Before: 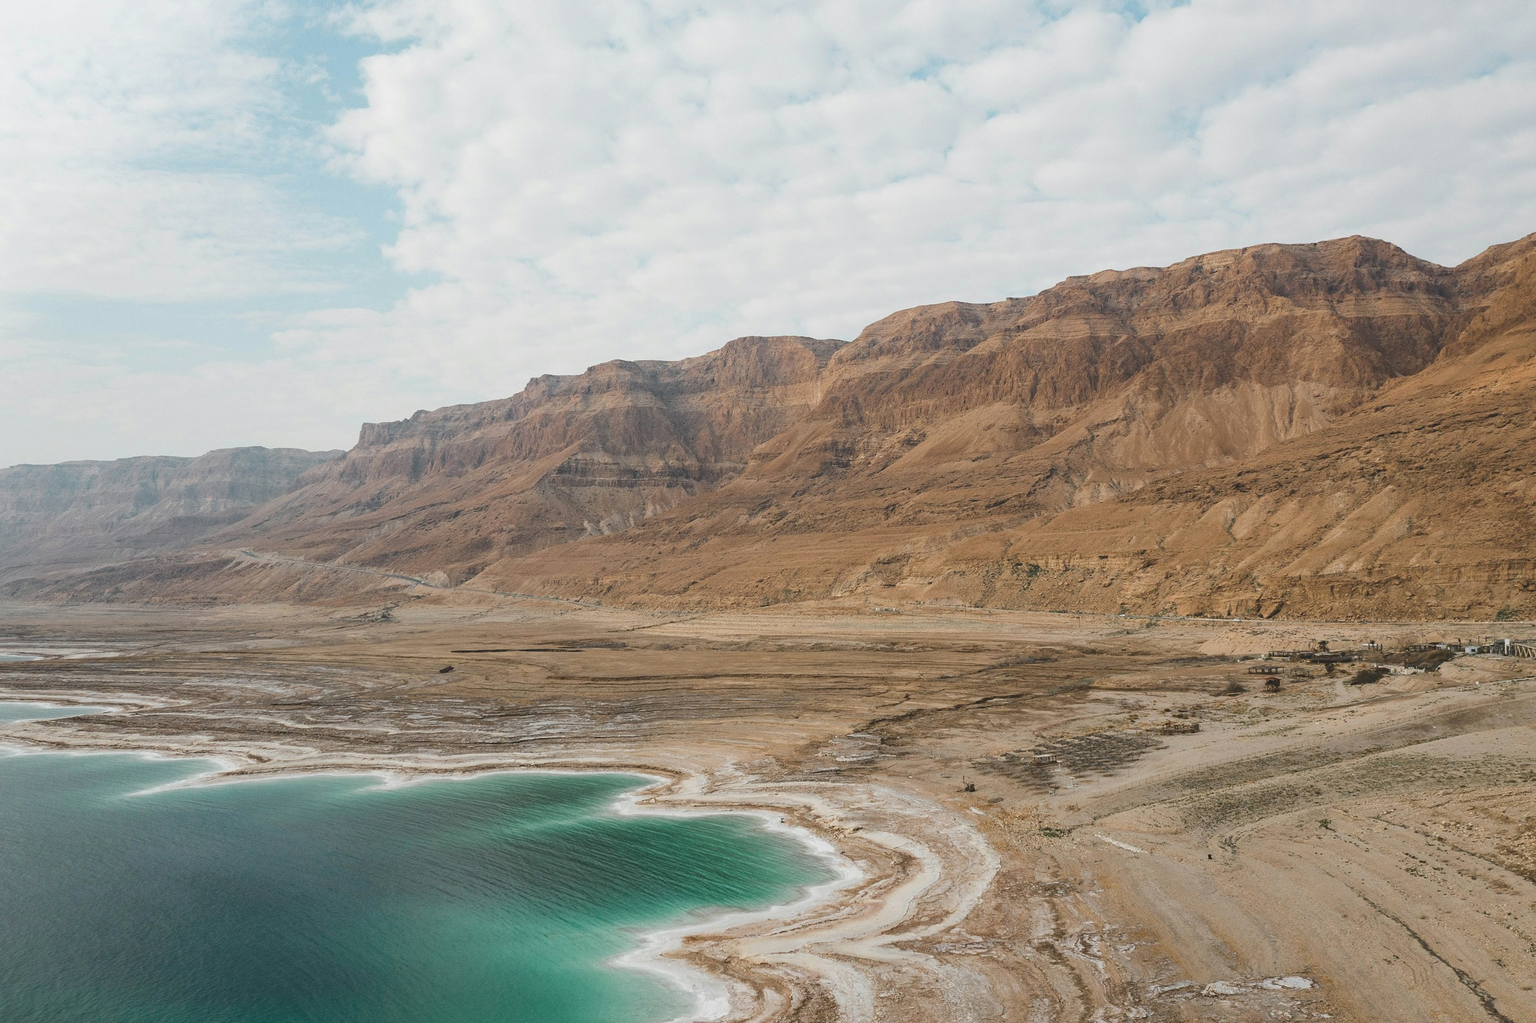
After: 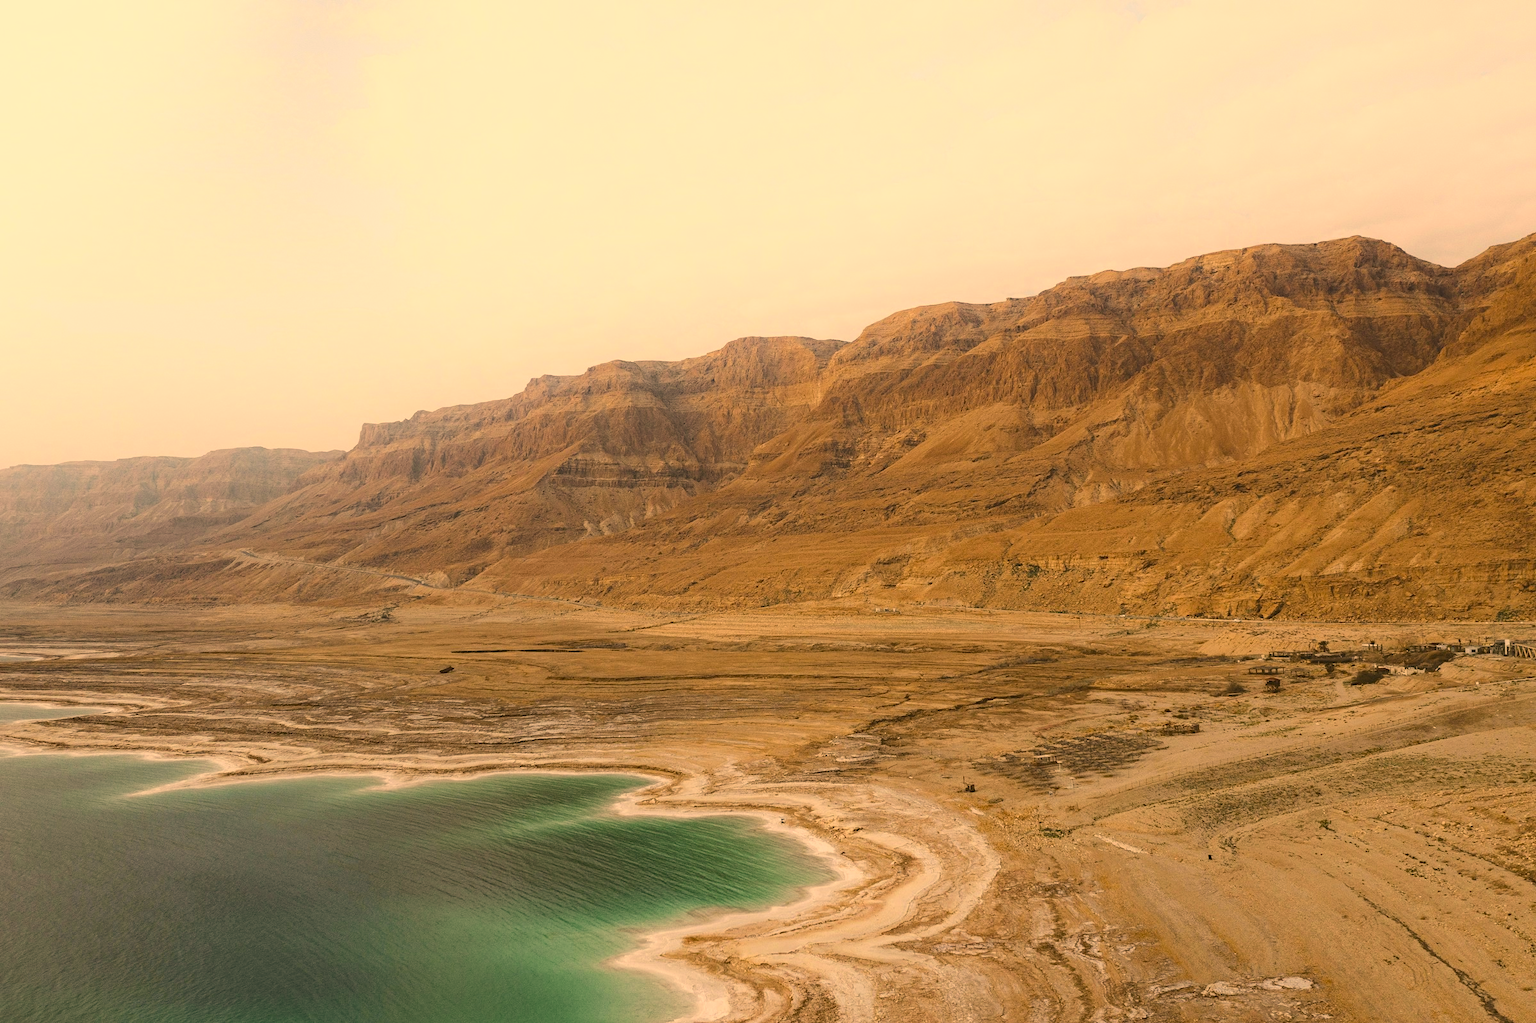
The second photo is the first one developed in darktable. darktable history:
shadows and highlights: highlights 70.7, soften with gaussian
haze removal: compatibility mode true, adaptive false
color correction: highlights a* 17.94, highlights b* 35.39, shadows a* 1.48, shadows b* 6.42, saturation 1.01
